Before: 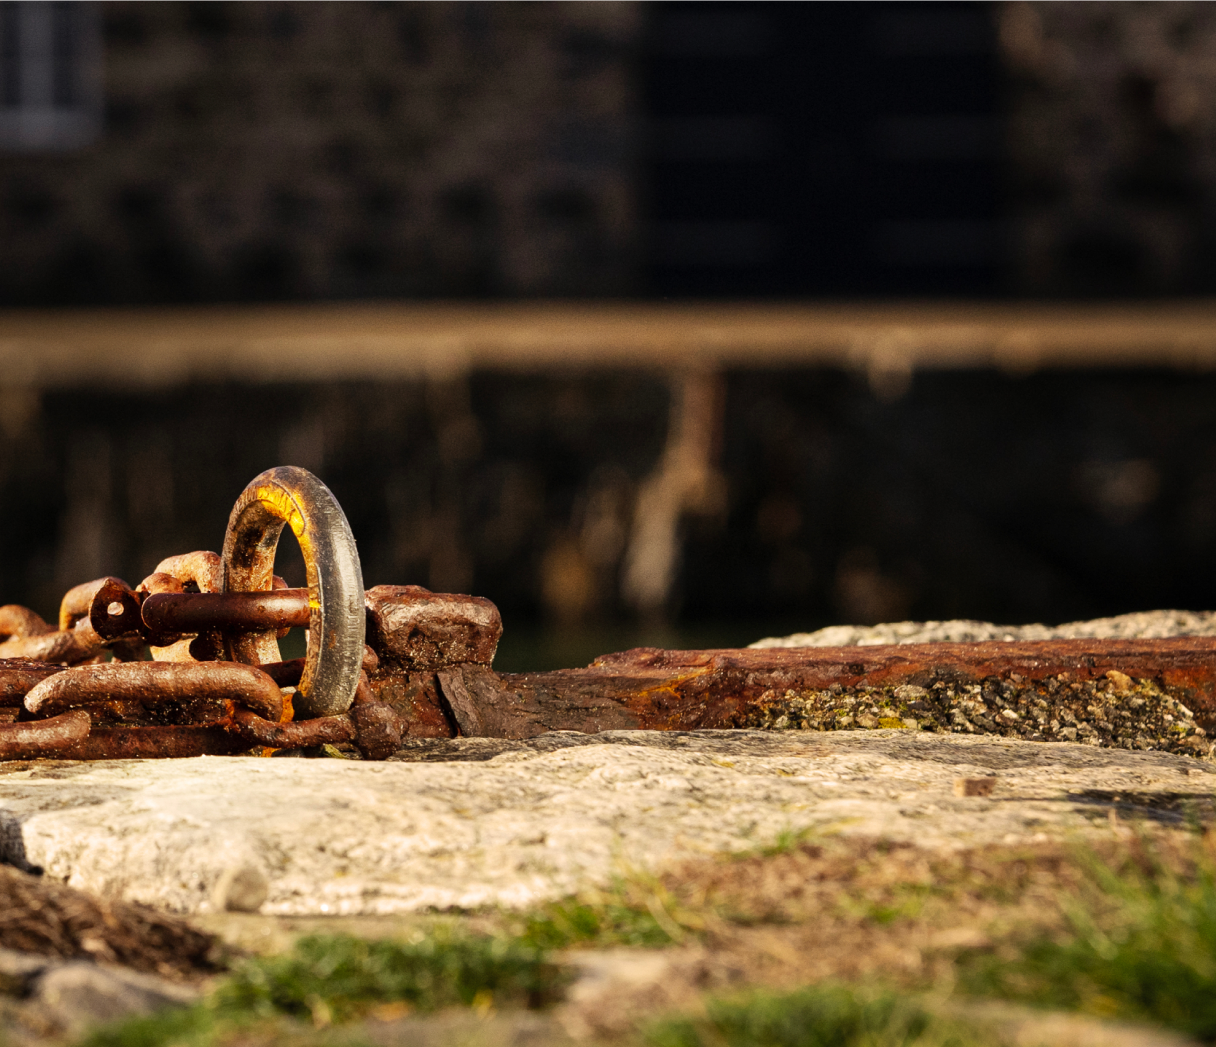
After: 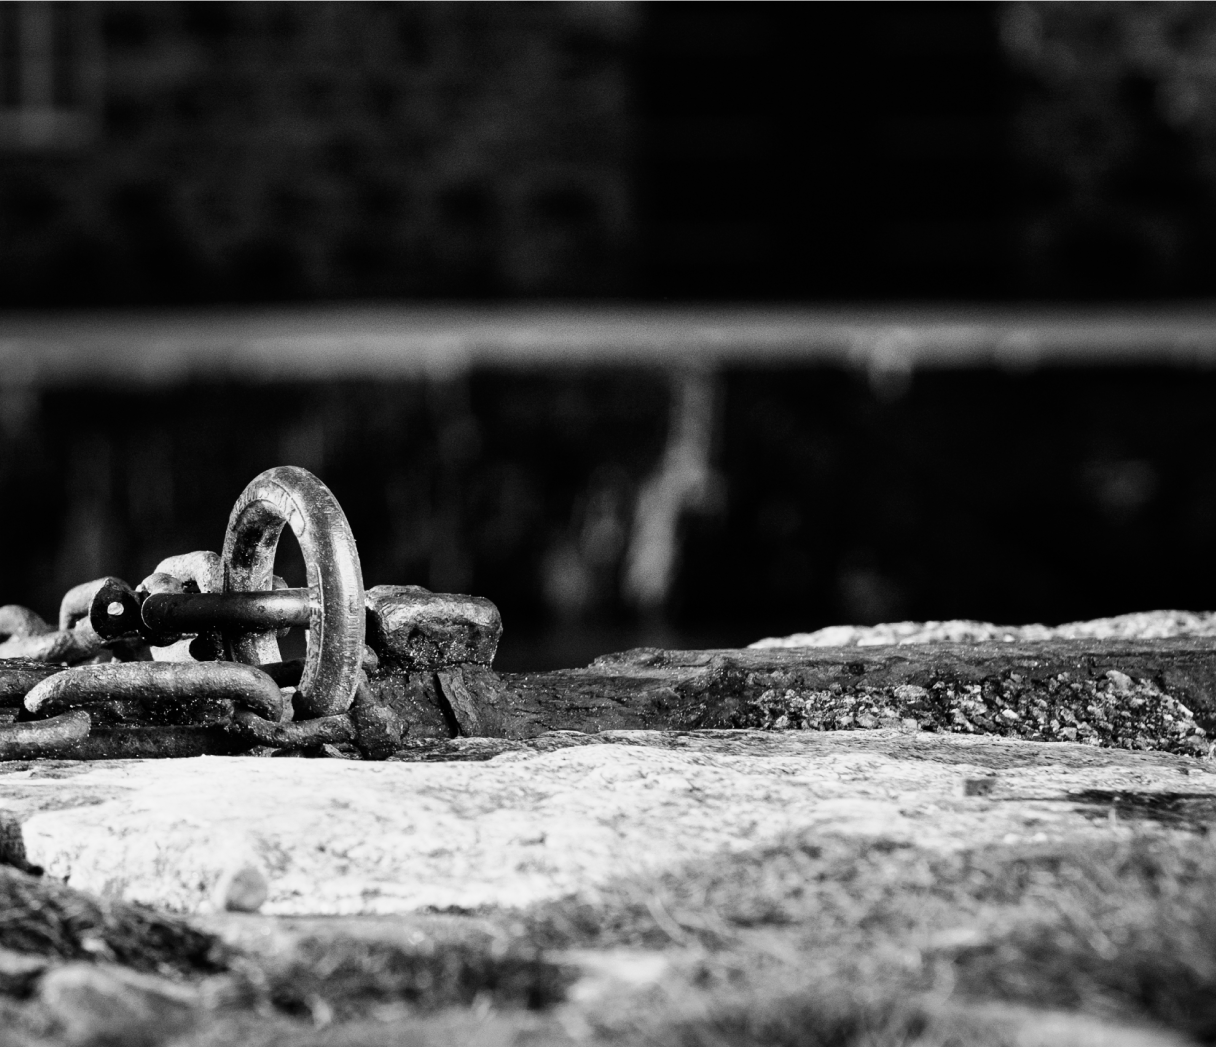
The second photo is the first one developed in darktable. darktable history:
monochrome: on, module defaults
tone curve: curves: ch0 [(0, 0) (0.035, 0.011) (0.133, 0.076) (0.285, 0.265) (0.491, 0.541) (0.617, 0.693) (0.704, 0.77) (0.794, 0.865) (0.895, 0.938) (1, 0.976)]; ch1 [(0, 0) (0.318, 0.278) (0.444, 0.427) (0.502, 0.497) (0.543, 0.547) (0.601, 0.641) (0.746, 0.764) (1, 1)]; ch2 [(0, 0) (0.316, 0.292) (0.381, 0.37) (0.423, 0.448) (0.476, 0.482) (0.502, 0.5) (0.543, 0.547) (0.587, 0.613) (0.642, 0.672) (0.704, 0.727) (0.865, 0.827) (1, 0.951)], color space Lab, independent channels, preserve colors none
